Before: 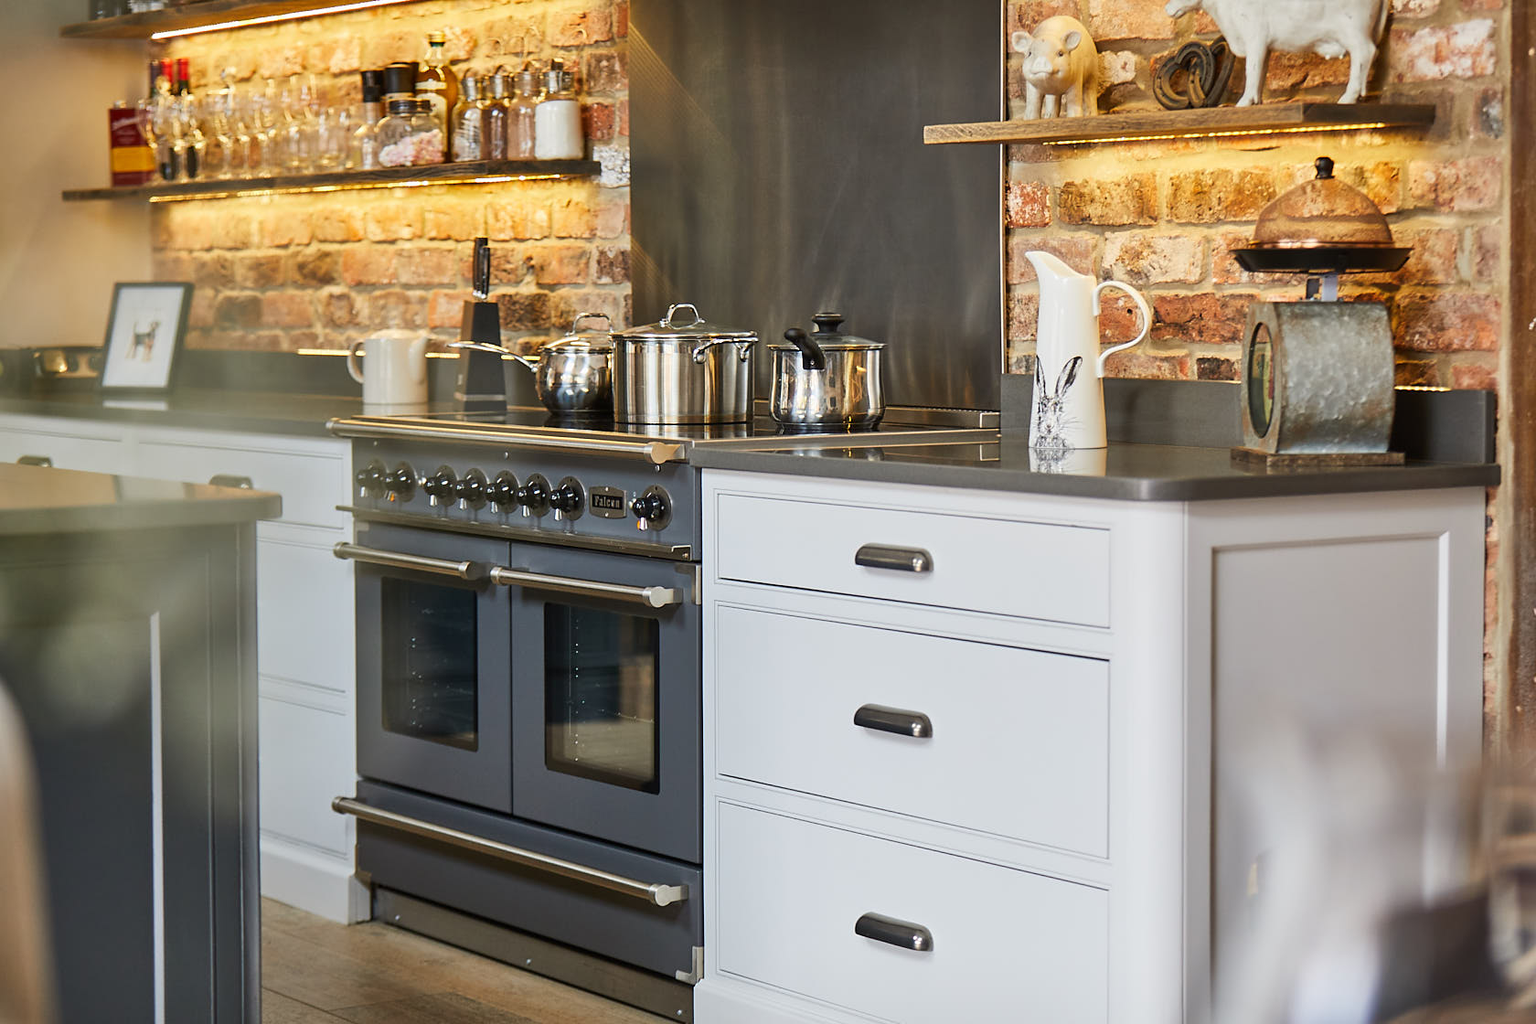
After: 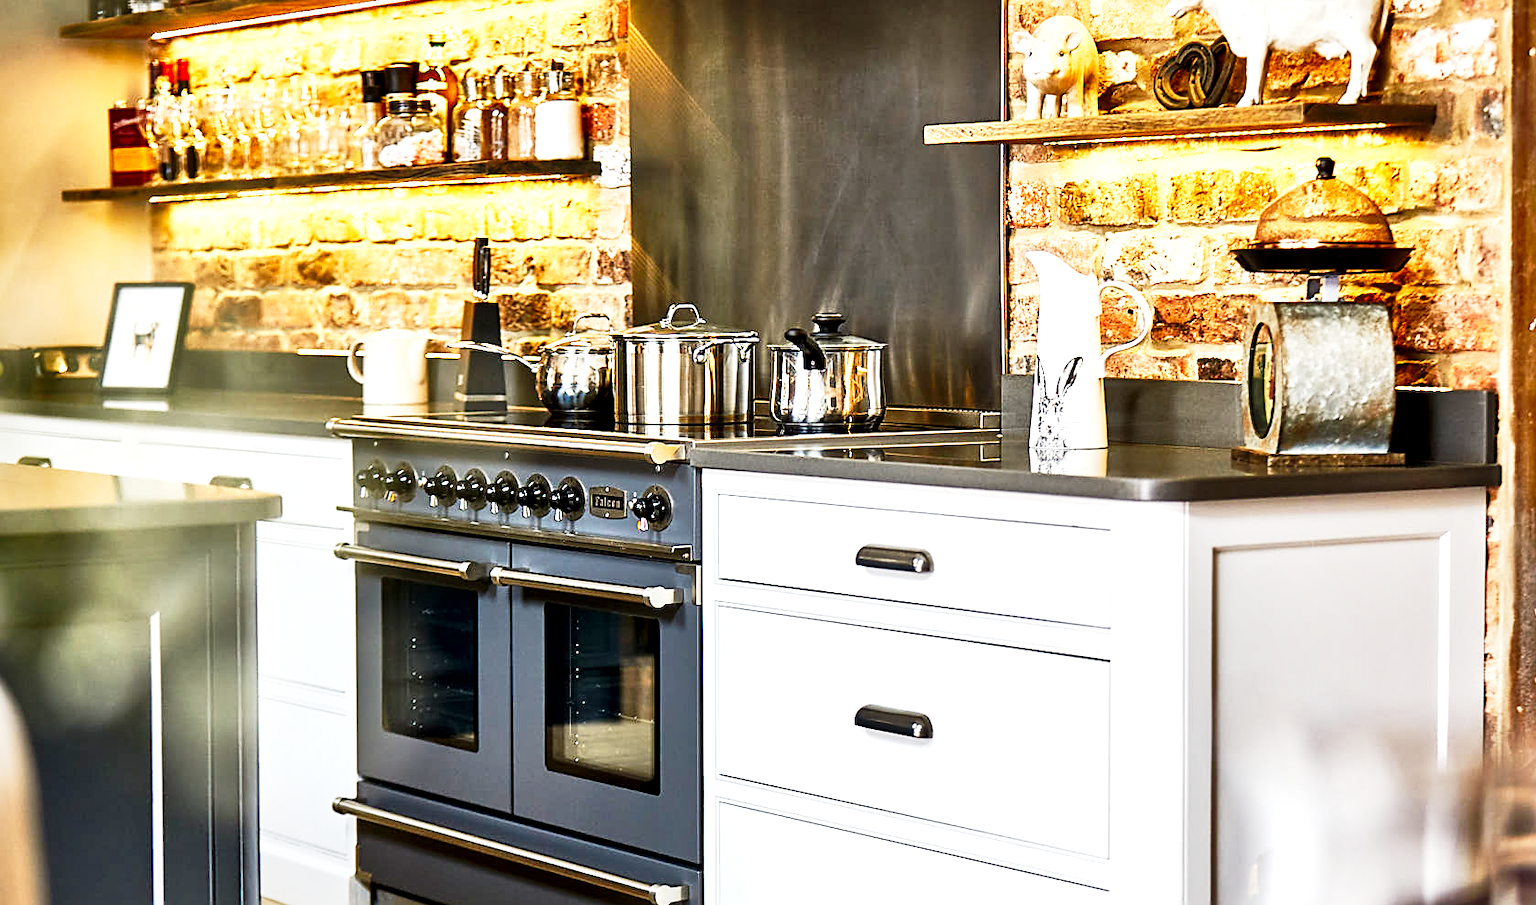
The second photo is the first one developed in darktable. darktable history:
shadows and highlights: radius 263.83, soften with gaussian
local contrast: mode bilateral grid, contrast 25, coarseness 61, detail 151%, midtone range 0.2
sharpen: on, module defaults
crop and rotate: top 0%, bottom 11.549%
tone curve: curves: ch0 [(0.016, 0.011) (0.094, 0.016) (0.469, 0.508) (0.721, 0.862) (1, 1)], preserve colors none
exposure: black level correction 0, exposure 0.692 EV, compensate highlight preservation false
